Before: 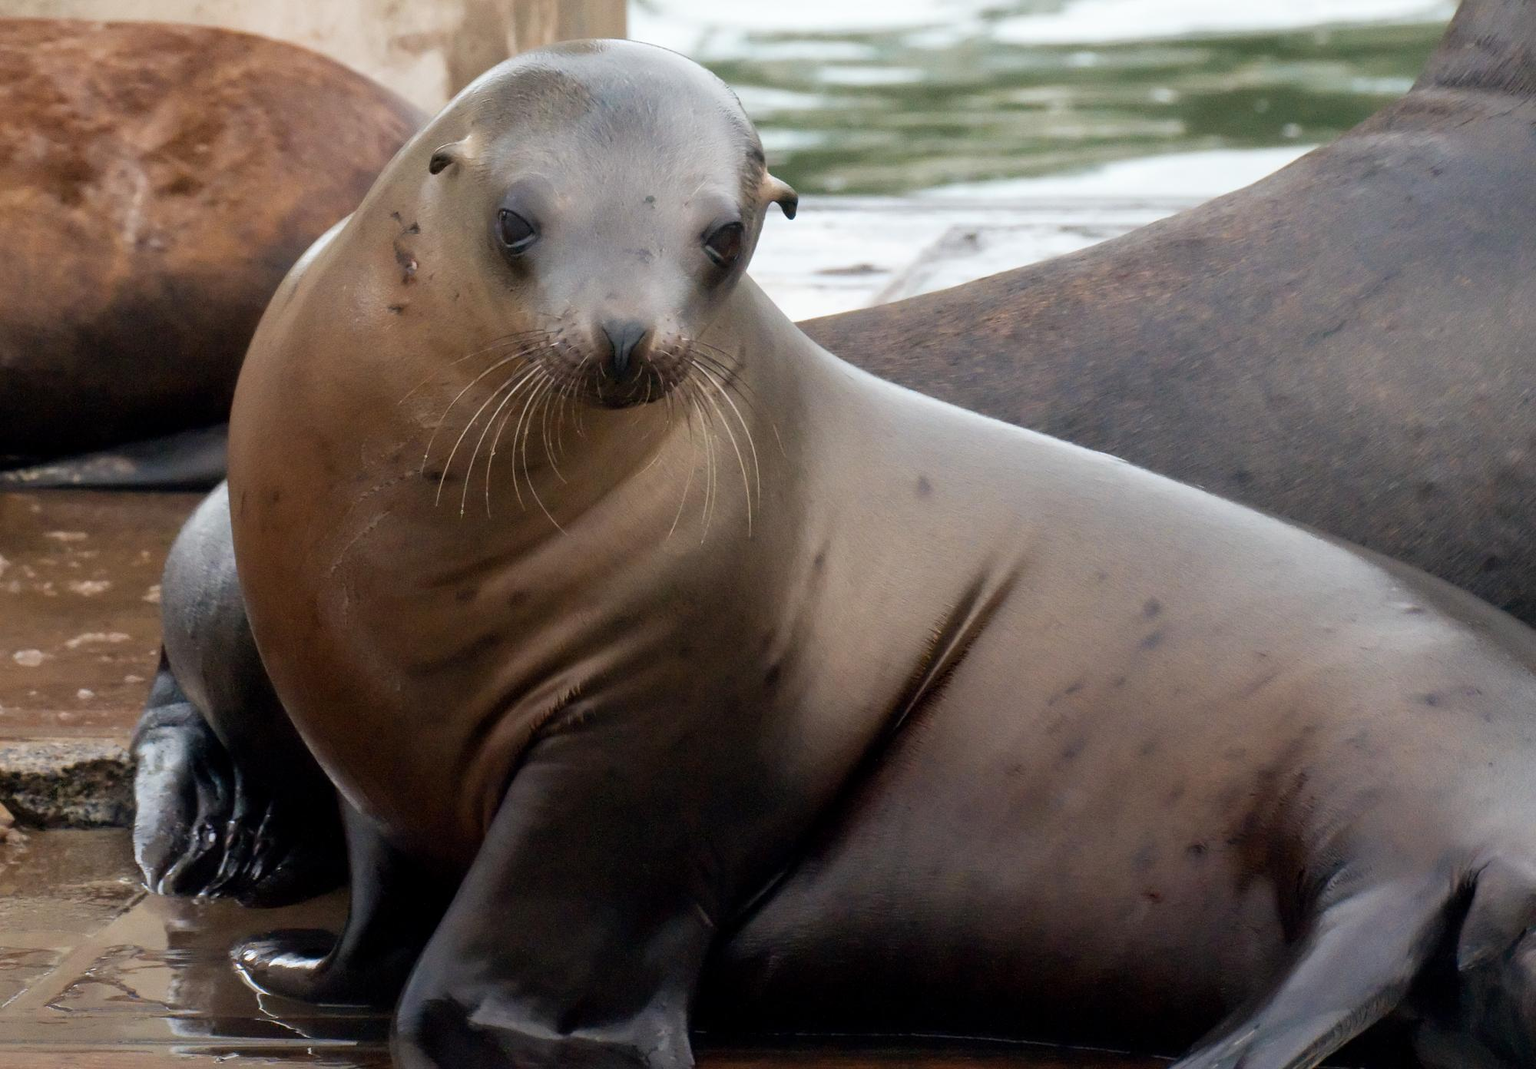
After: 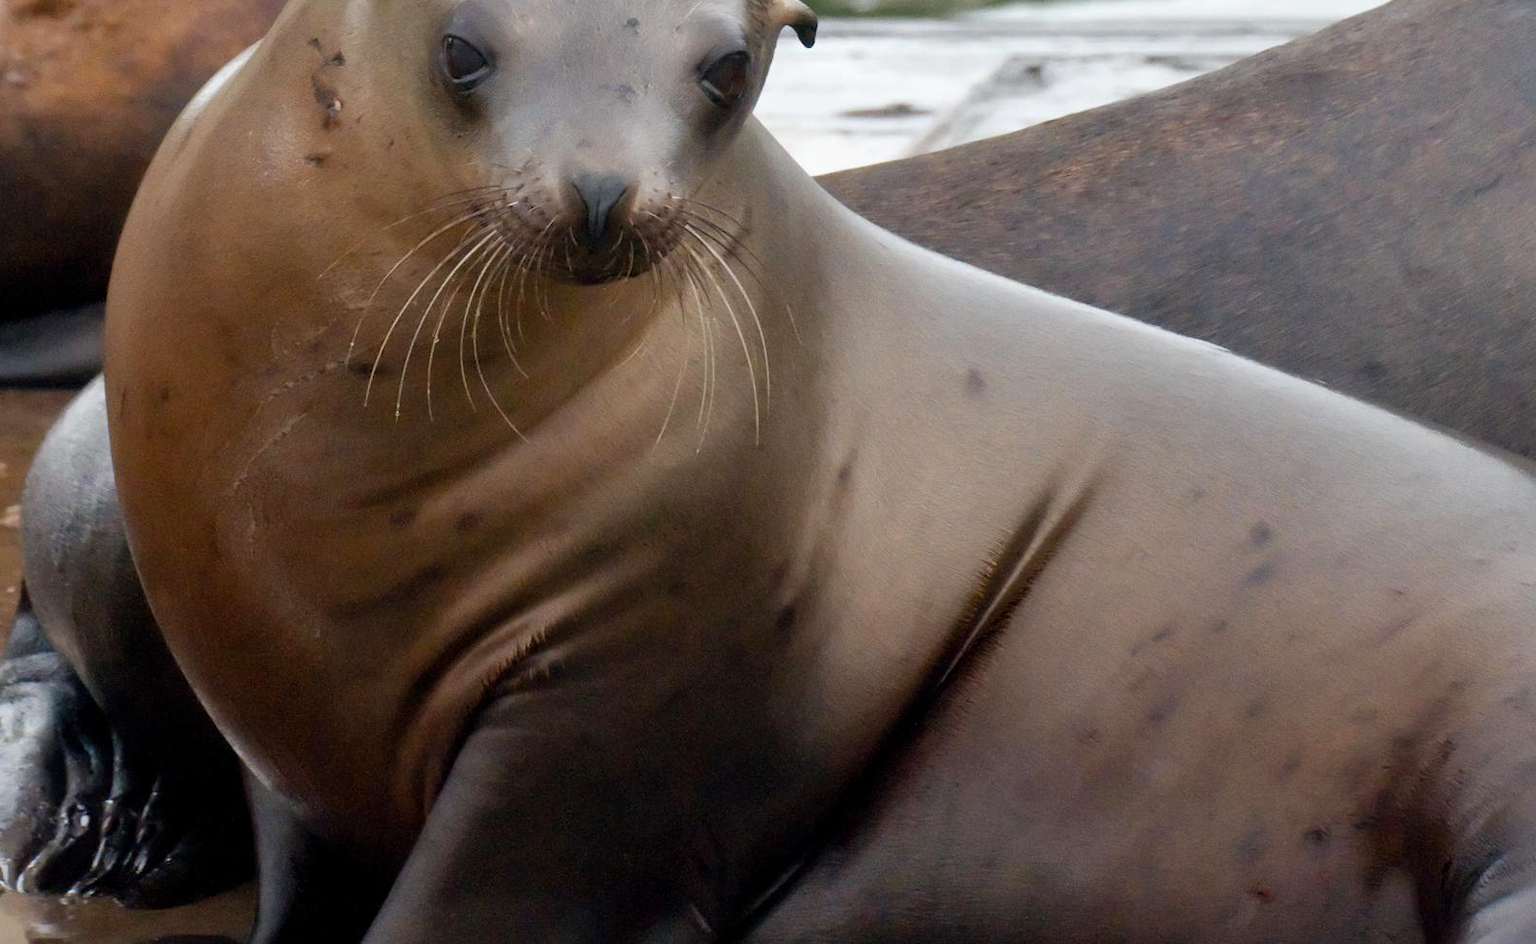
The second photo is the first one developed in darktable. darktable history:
crop: left 9.44%, top 16.957%, right 10.598%, bottom 12.387%
shadows and highlights: radius 108.05, shadows 23.27, highlights -59.66, low approximation 0.01, soften with gaussian
contrast brightness saturation: saturation -0.061
color balance rgb: perceptual saturation grading › global saturation 0.26%, perceptual saturation grading › highlights -8.747%, perceptual saturation grading › mid-tones 18.788%, perceptual saturation grading › shadows 28.802%
